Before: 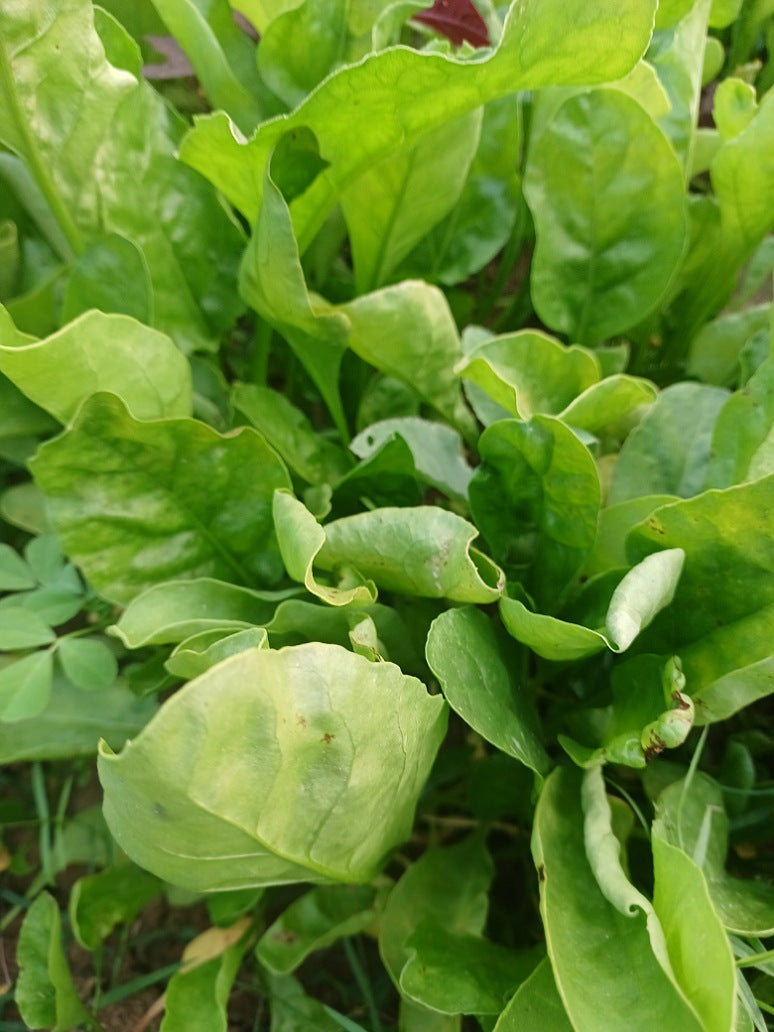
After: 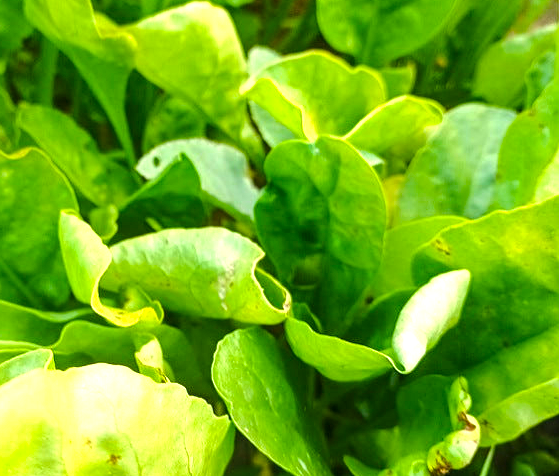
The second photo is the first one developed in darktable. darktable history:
color balance rgb: perceptual saturation grading › global saturation 25.439%, perceptual brilliance grading › mid-tones 10.992%, perceptual brilliance grading › shadows 14.901%, global vibrance 30.032%, contrast 9.483%
exposure: black level correction 0, exposure 0.7 EV, compensate exposure bias true, compensate highlight preservation false
crop and rotate: left 27.7%, top 27.082%, bottom 26.772%
local contrast: on, module defaults
